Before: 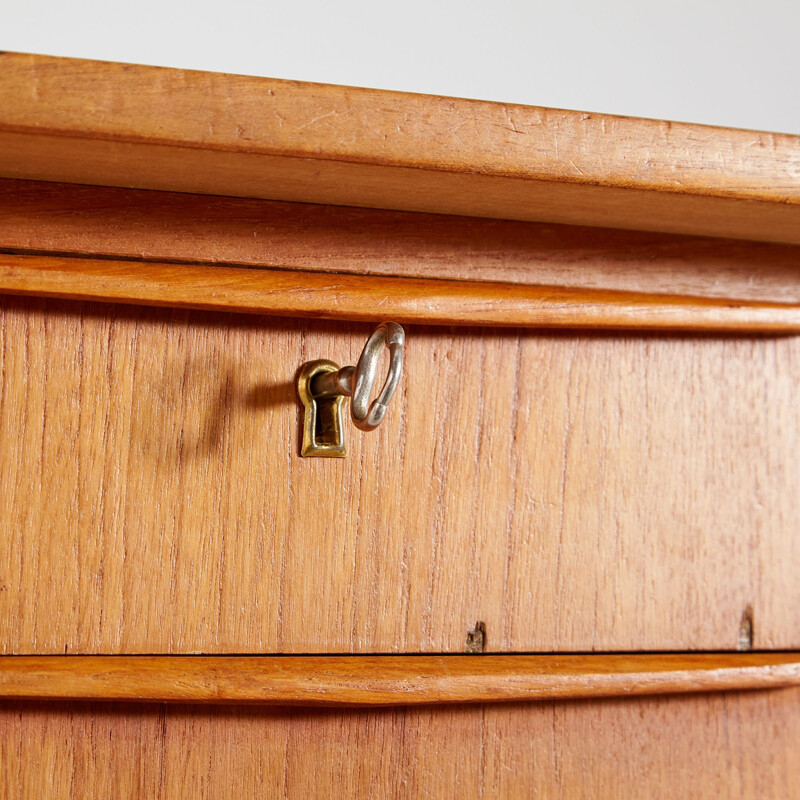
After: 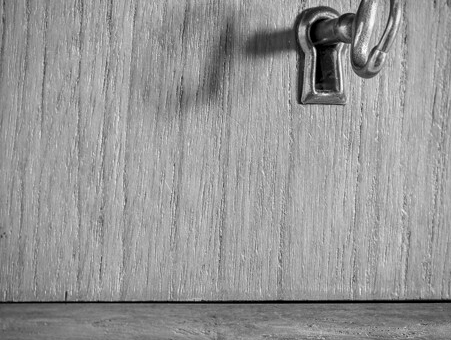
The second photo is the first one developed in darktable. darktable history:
vignetting: saturation -0.026
crop: top 44.213%, right 43.562%, bottom 13.248%
local contrast: on, module defaults
color zones: curves: ch0 [(0, 0.613) (0.01, 0.613) (0.245, 0.448) (0.498, 0.529) (0.642, 0.665) (0.879, 0.777) (0.99, 0.613)]; ch1 [(0, 0) (0.143, 0) (0.286, 0) (0.429, 0) (0.571, 0) (0.714, 0) (0.857, 0)]
